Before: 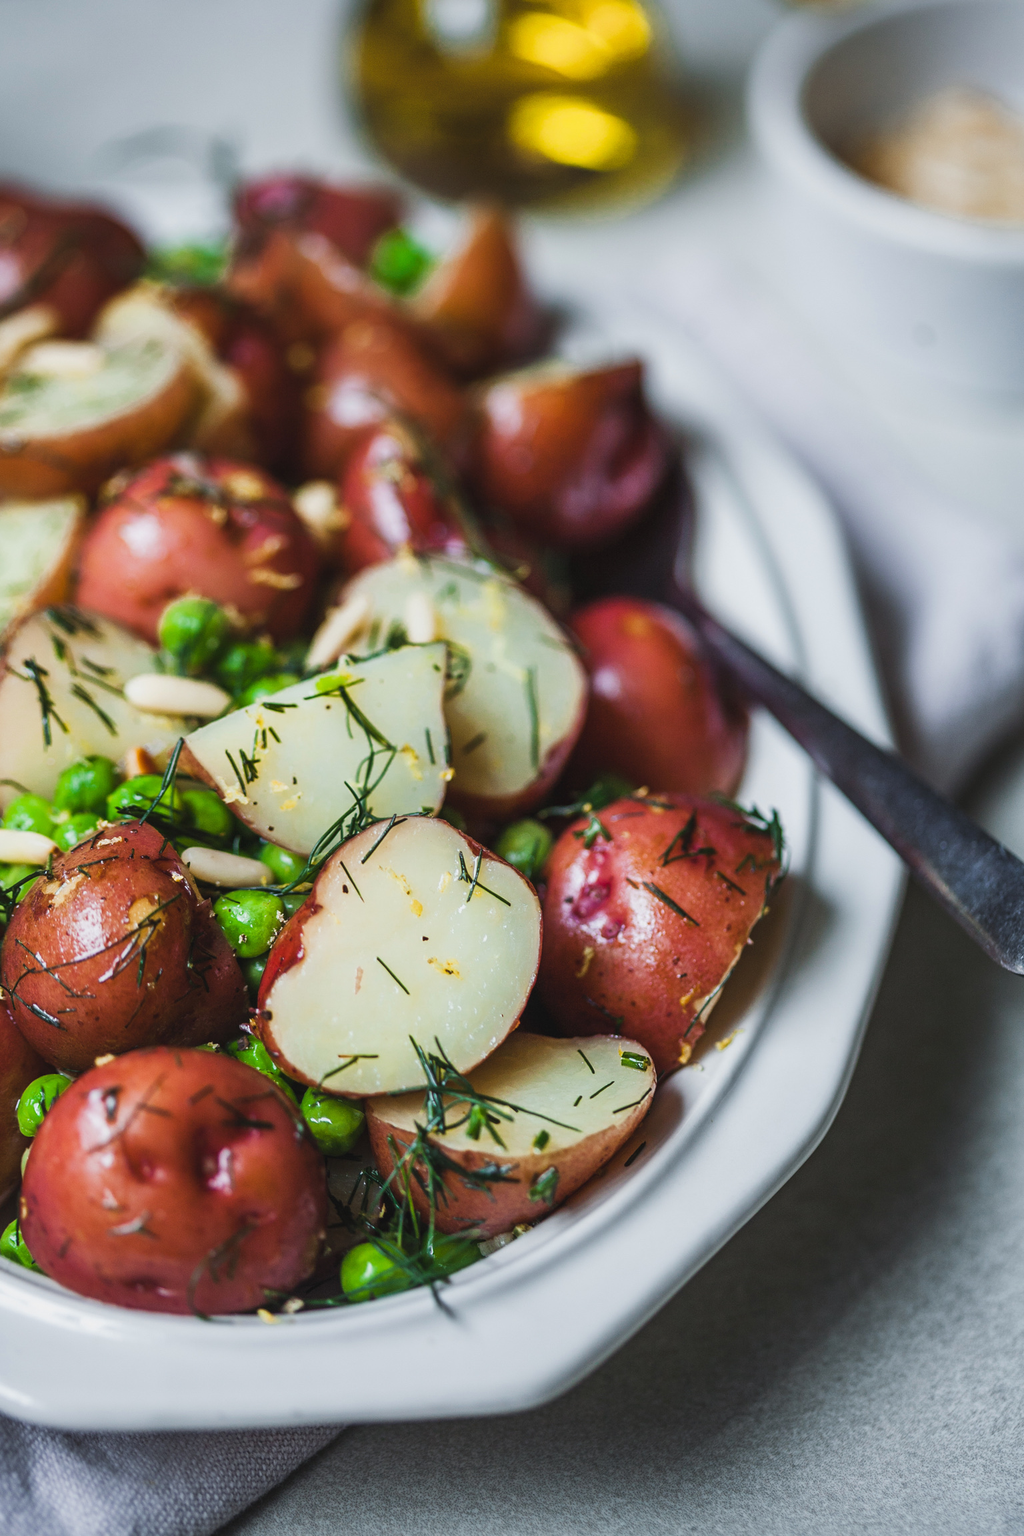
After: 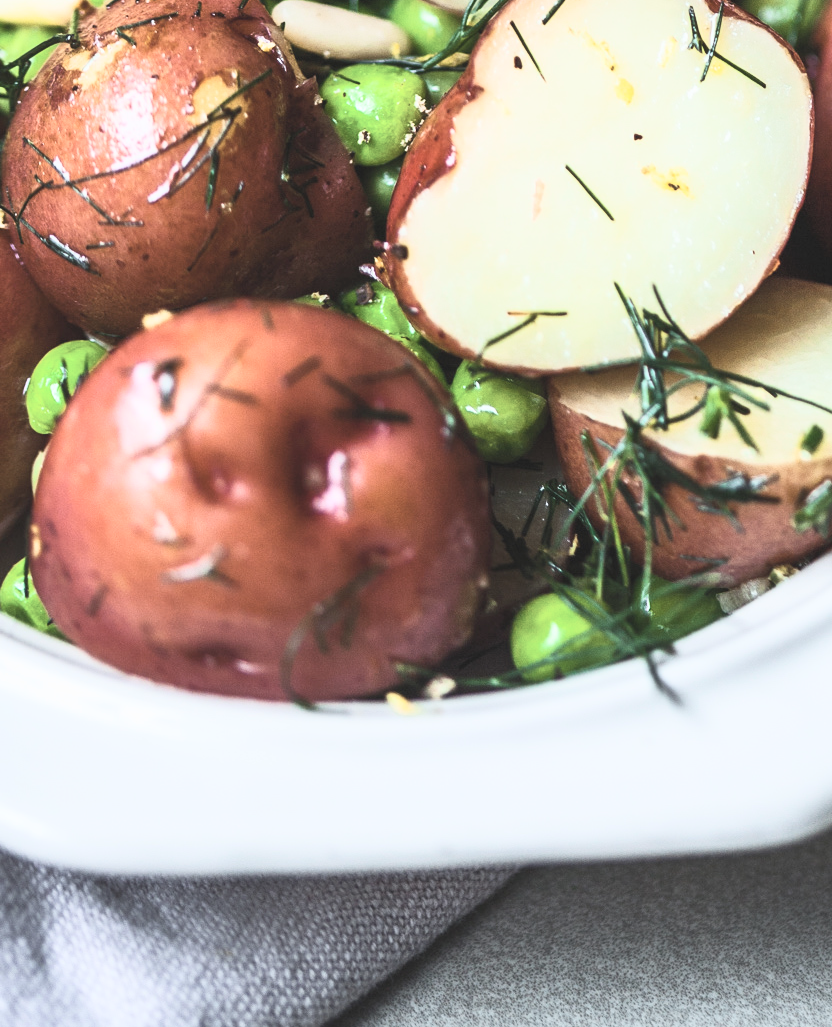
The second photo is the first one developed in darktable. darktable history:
contrast brightness saturation: contrast 0.422, brightness 0.552, saturation -0.191
crop and rotate: top 55.186%, right 45.802%, bottom 0.207%
